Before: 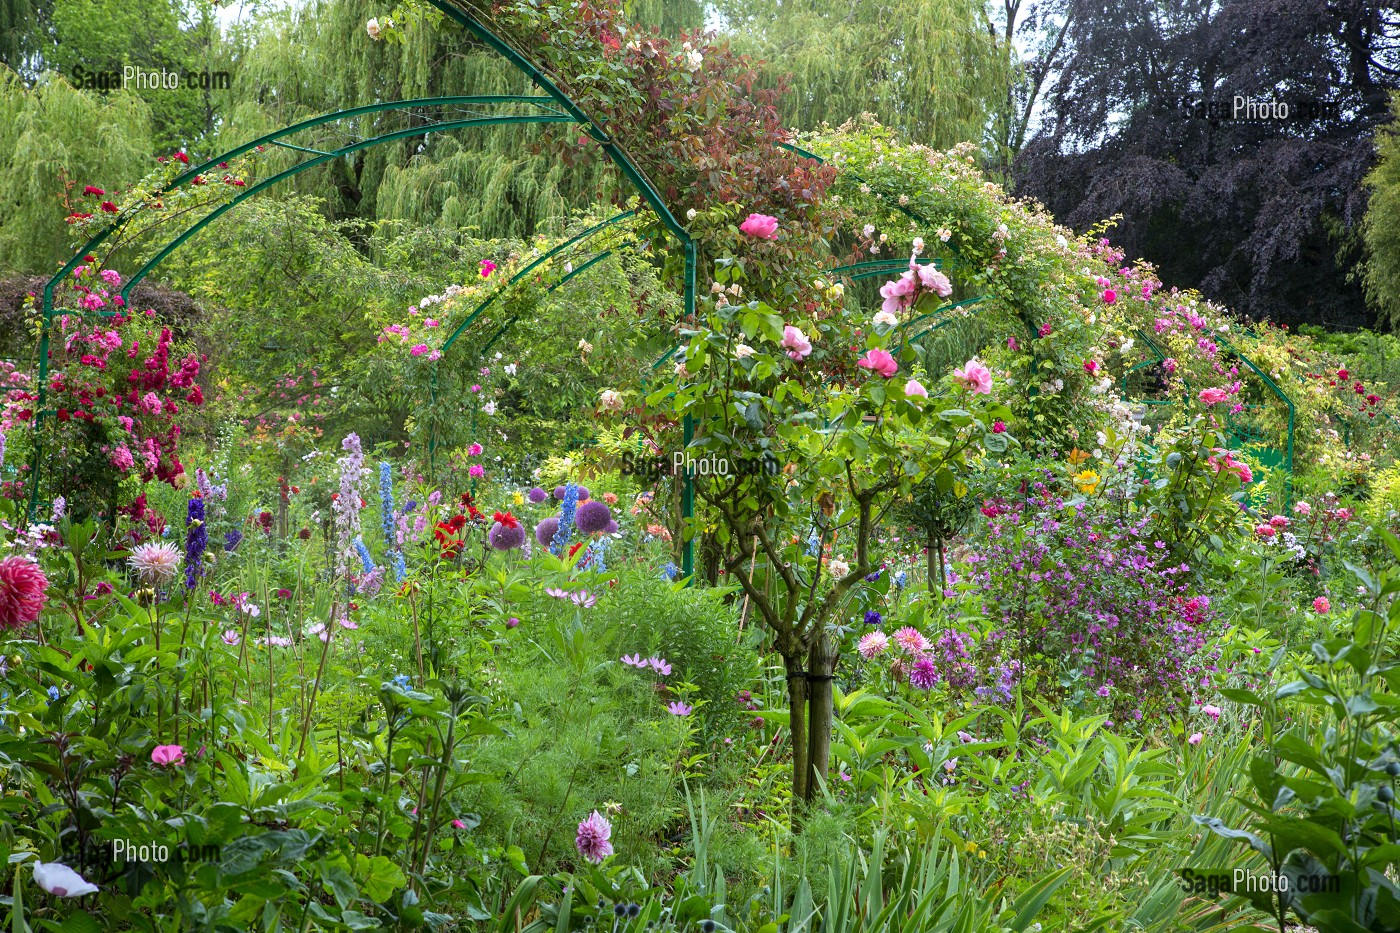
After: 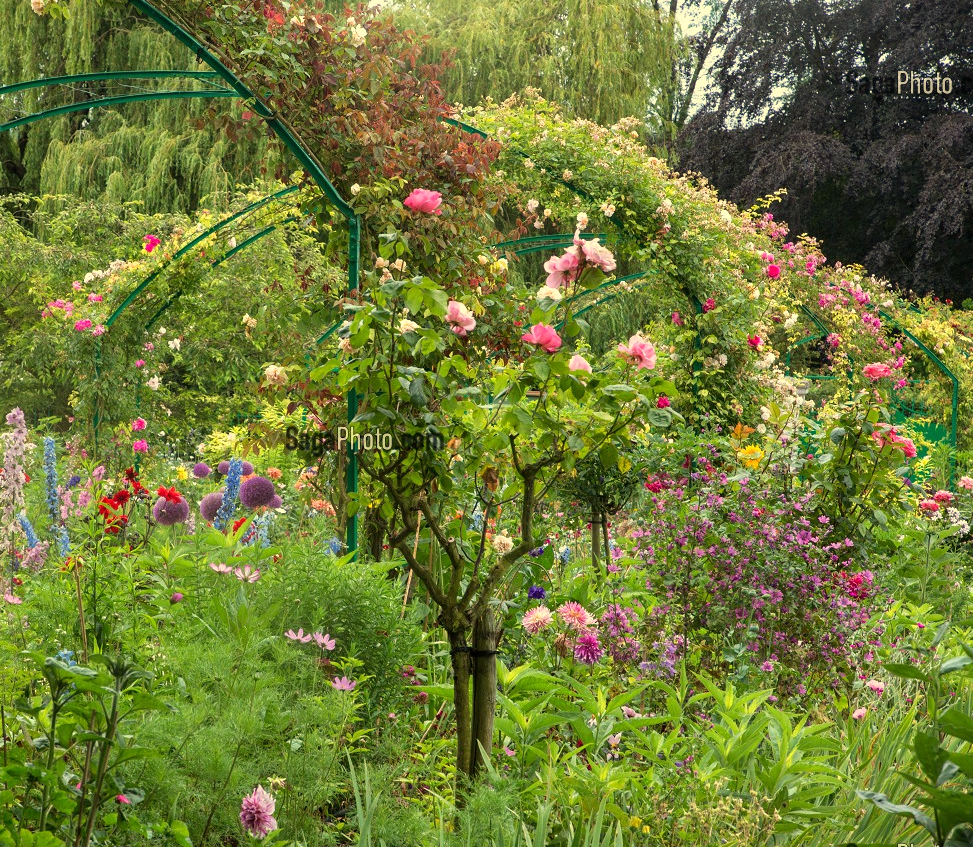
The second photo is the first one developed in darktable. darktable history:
white balance: red 1.08, blue 0.791
crop and rotate: left 24.034%, top 2.838%, right 6.406%, bottom 6.299%
